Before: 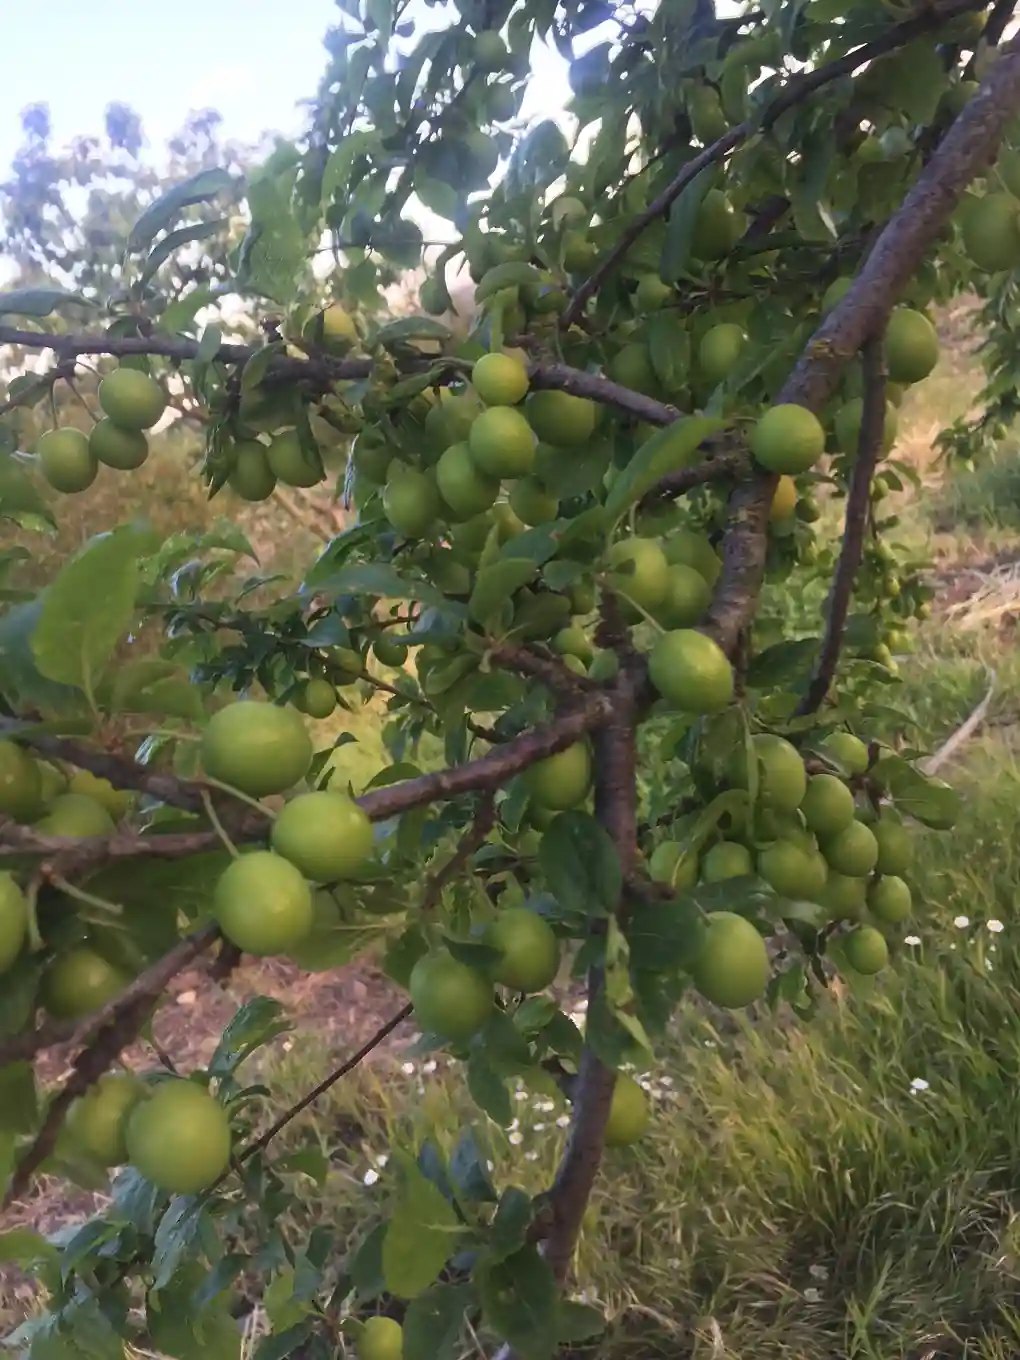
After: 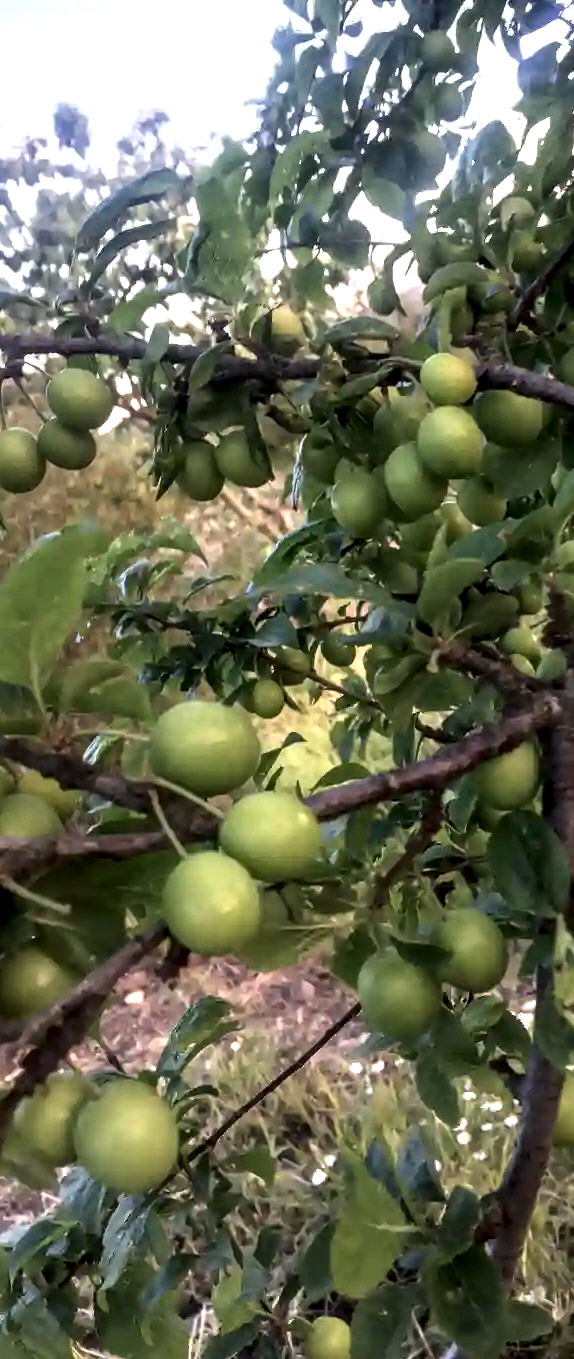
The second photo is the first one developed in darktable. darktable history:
white balance: emerald 1
local contrast: detail 203%
crop: left 5.114%, right 38.589%
